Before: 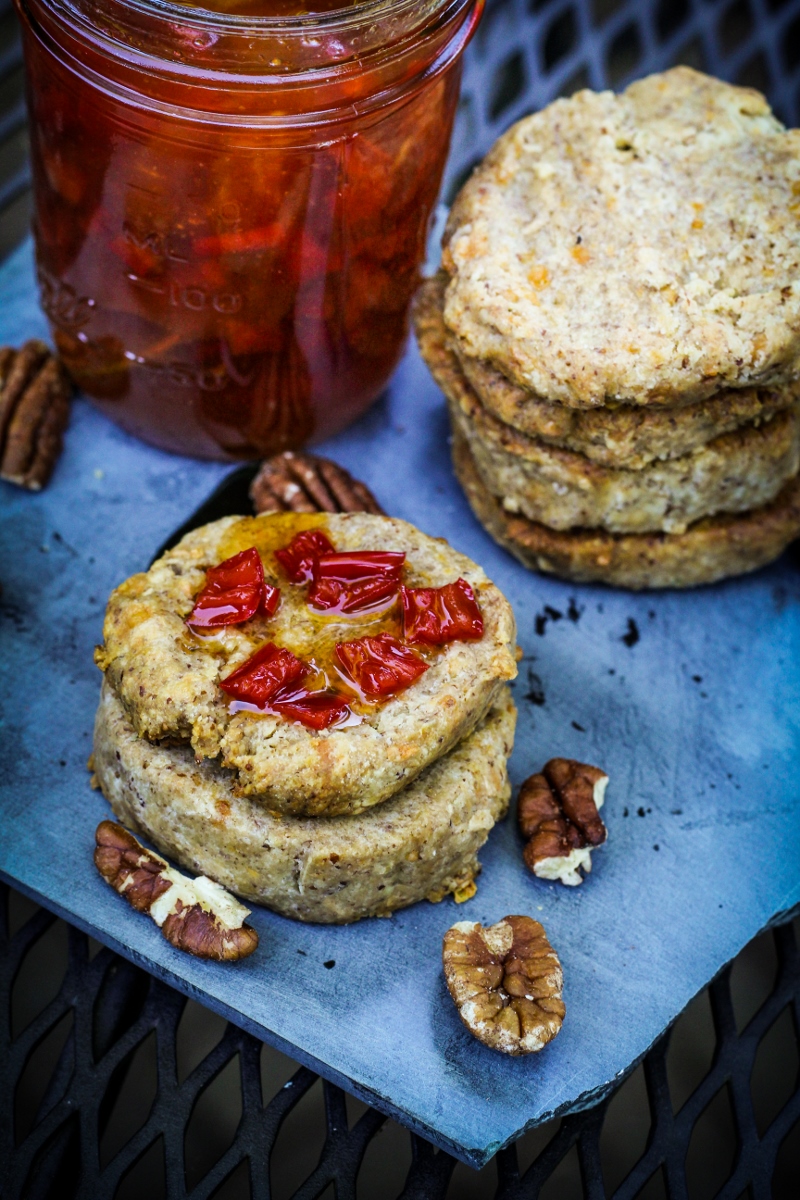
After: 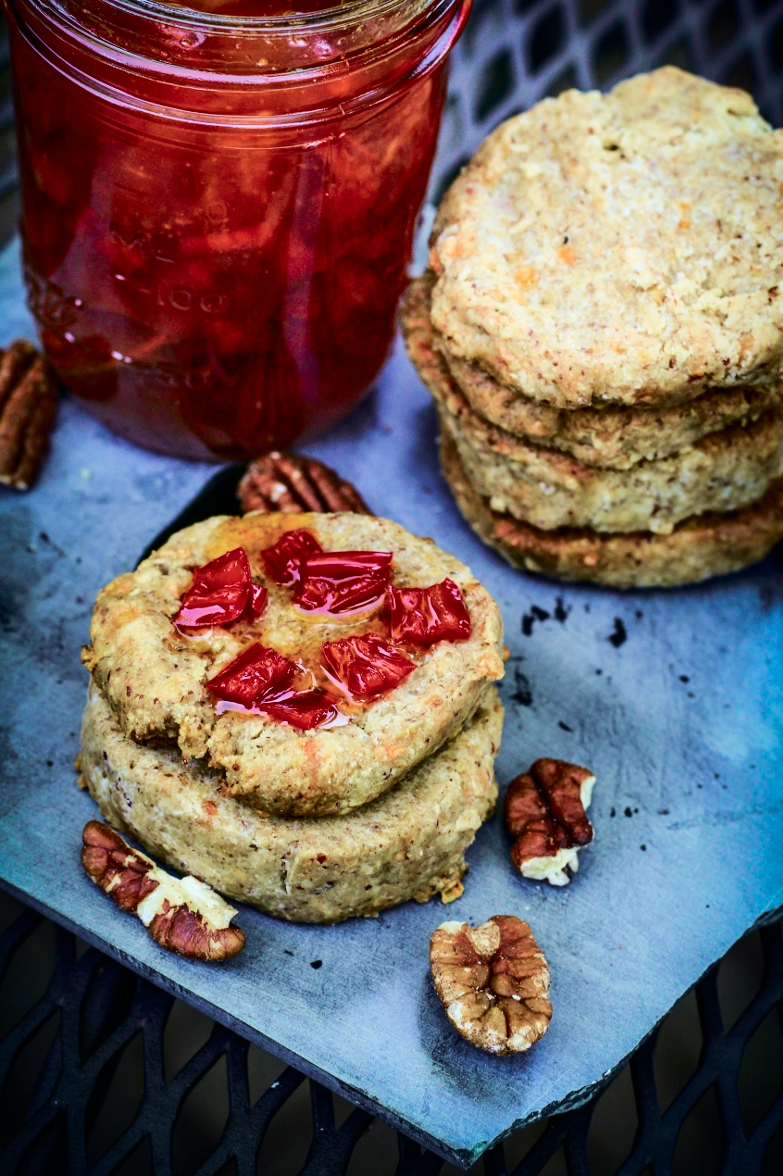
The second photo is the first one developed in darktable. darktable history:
crop: left 1.728%, right 0.288%, bottom 1.993%
tone curve: curves: ch0 [(0, 0) (0.033, 0.016) (0.171, 0.127) (0.33, 0.331) (0.432, 0.475) (0.601, 0.665) (0.843, 0.876) (1, 1)]; ch1 [(0, 0) (0.339, 0.349) (0.445, 0.42) (0.476, 0.47) (0.501, 0.499) (0.516, 0.525) (0.548, 0.563) (0.584, 0.633) (0.728, 0.746) (1, 1)]; ch2 [(0, 0) (0.327, 0.324) (0.417, 0.44) (0.46, 0.453) (0.502, 0.498) (0.517, 0.524) (0.53, 0.554) (0.579, 0.599) (0.745, 0.704) (1, 1)], color space Lab, independent channels, preserve colors none
